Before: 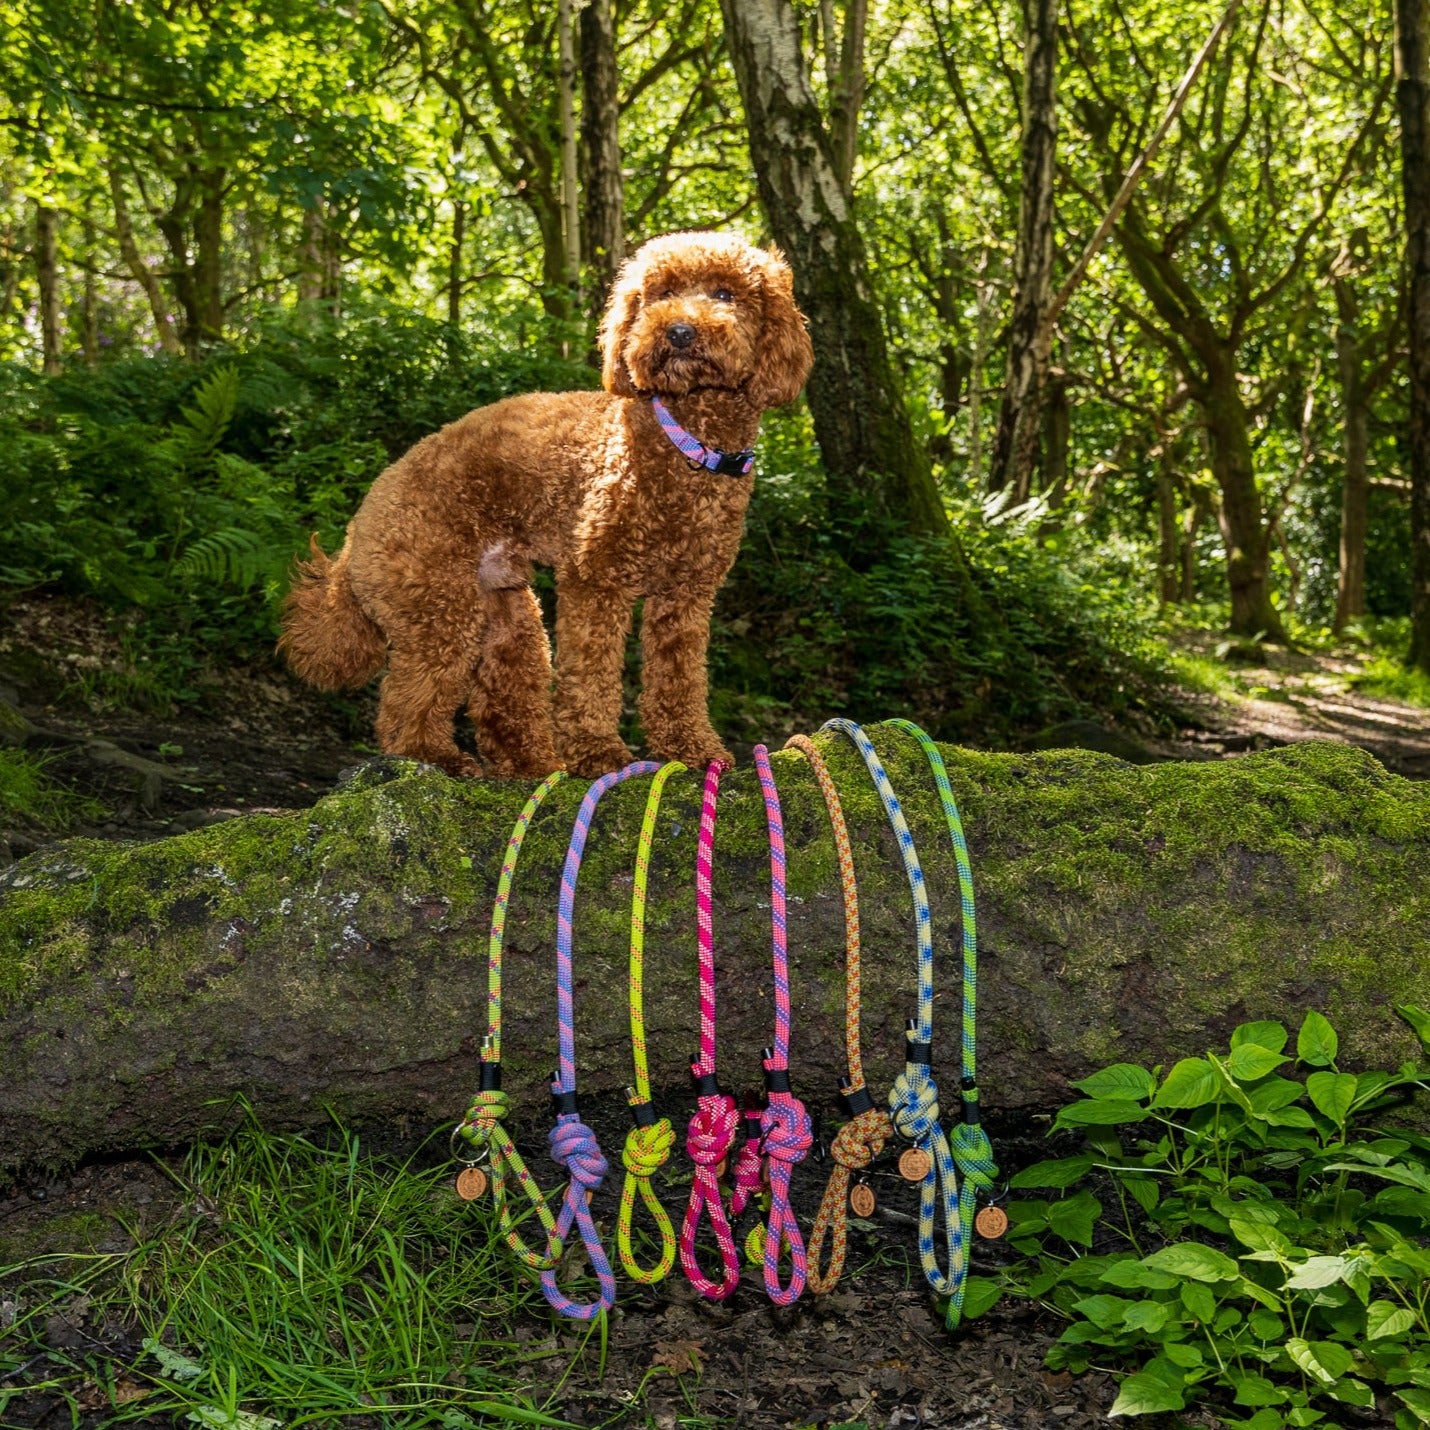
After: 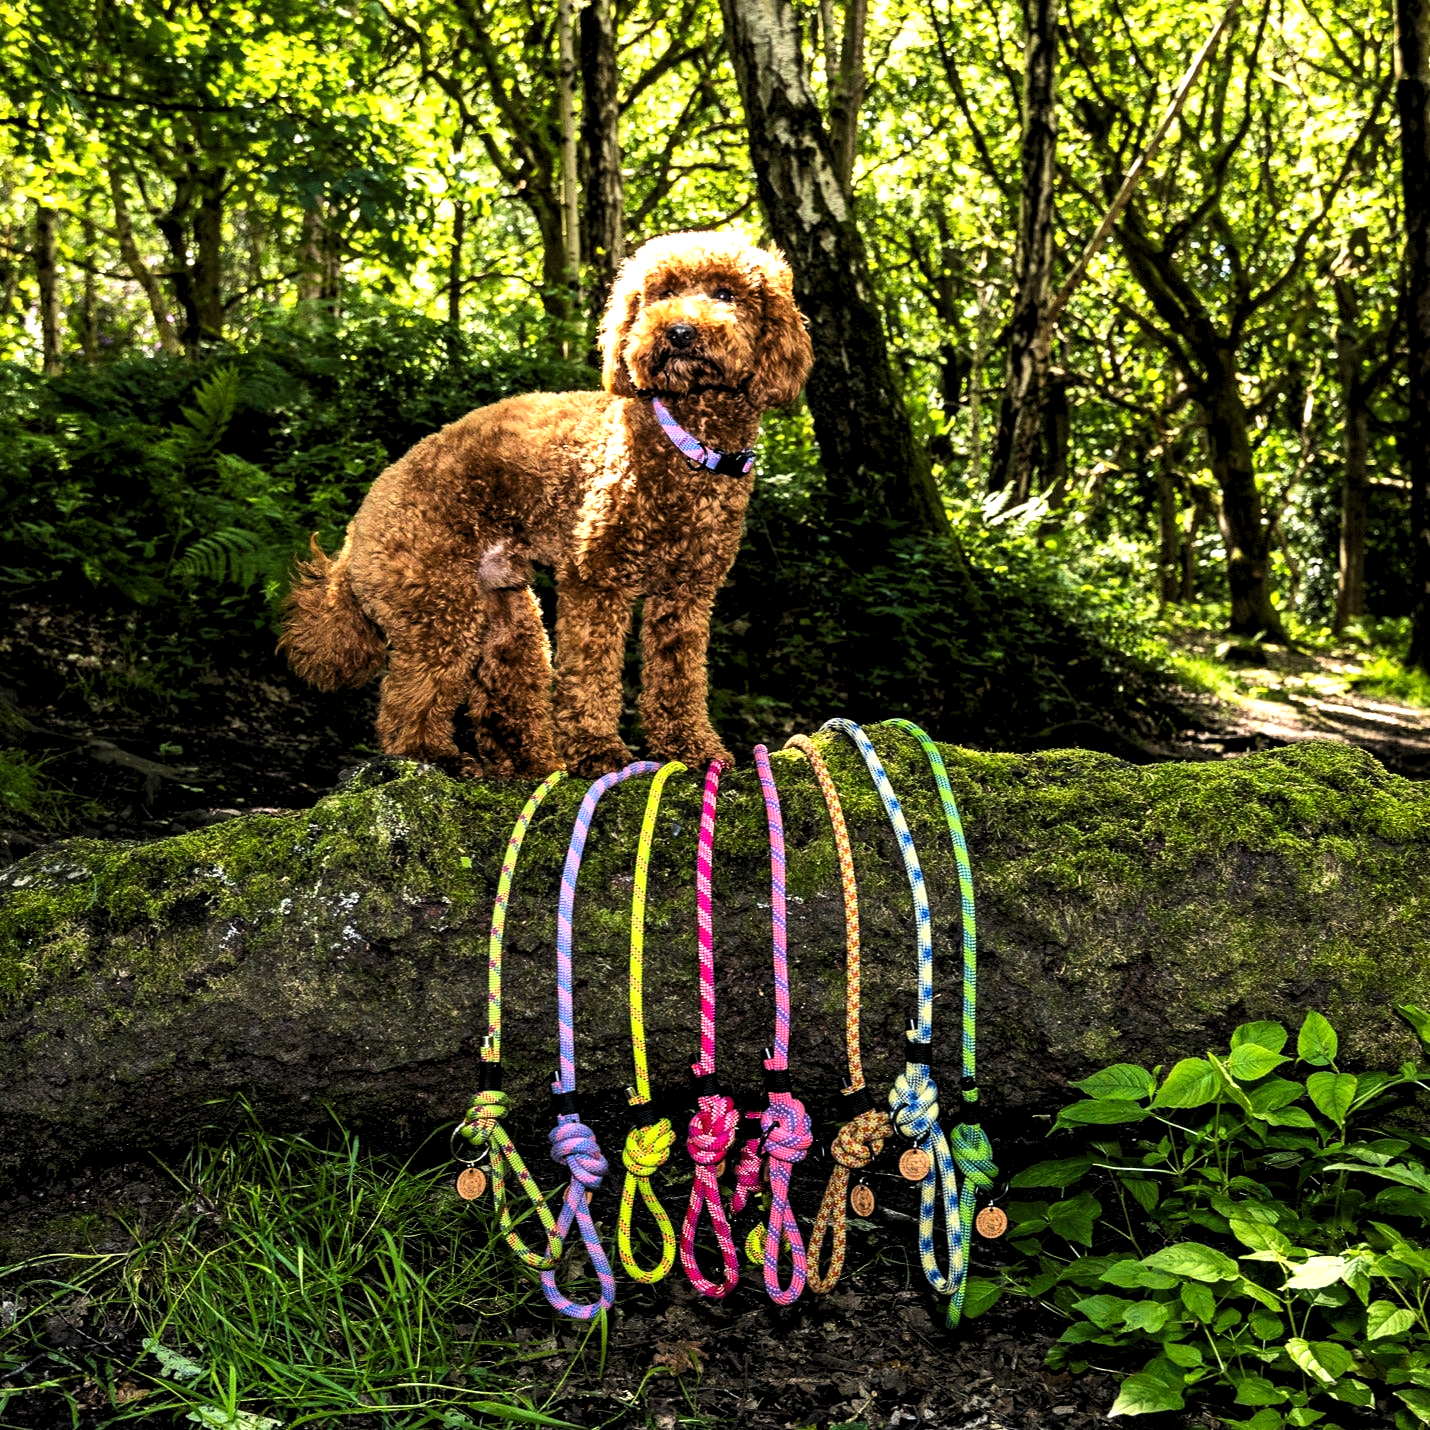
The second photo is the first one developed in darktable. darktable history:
levels: levels [0.073, 0.497, 0.972]
tone equalizer: -8 EV -1.08 EV, -7 EV -1.01 EV, -6 EV -0.867 EV, -5 EV -0.578 EV, -3 EV 0.578 EV, -2 EV 0.867 EV, -1 EV 1.01 EV, +0 EV 1.08 EV, edges refinement/feathering 500, mask exposure compensation -1.57 EV, preserve details no
